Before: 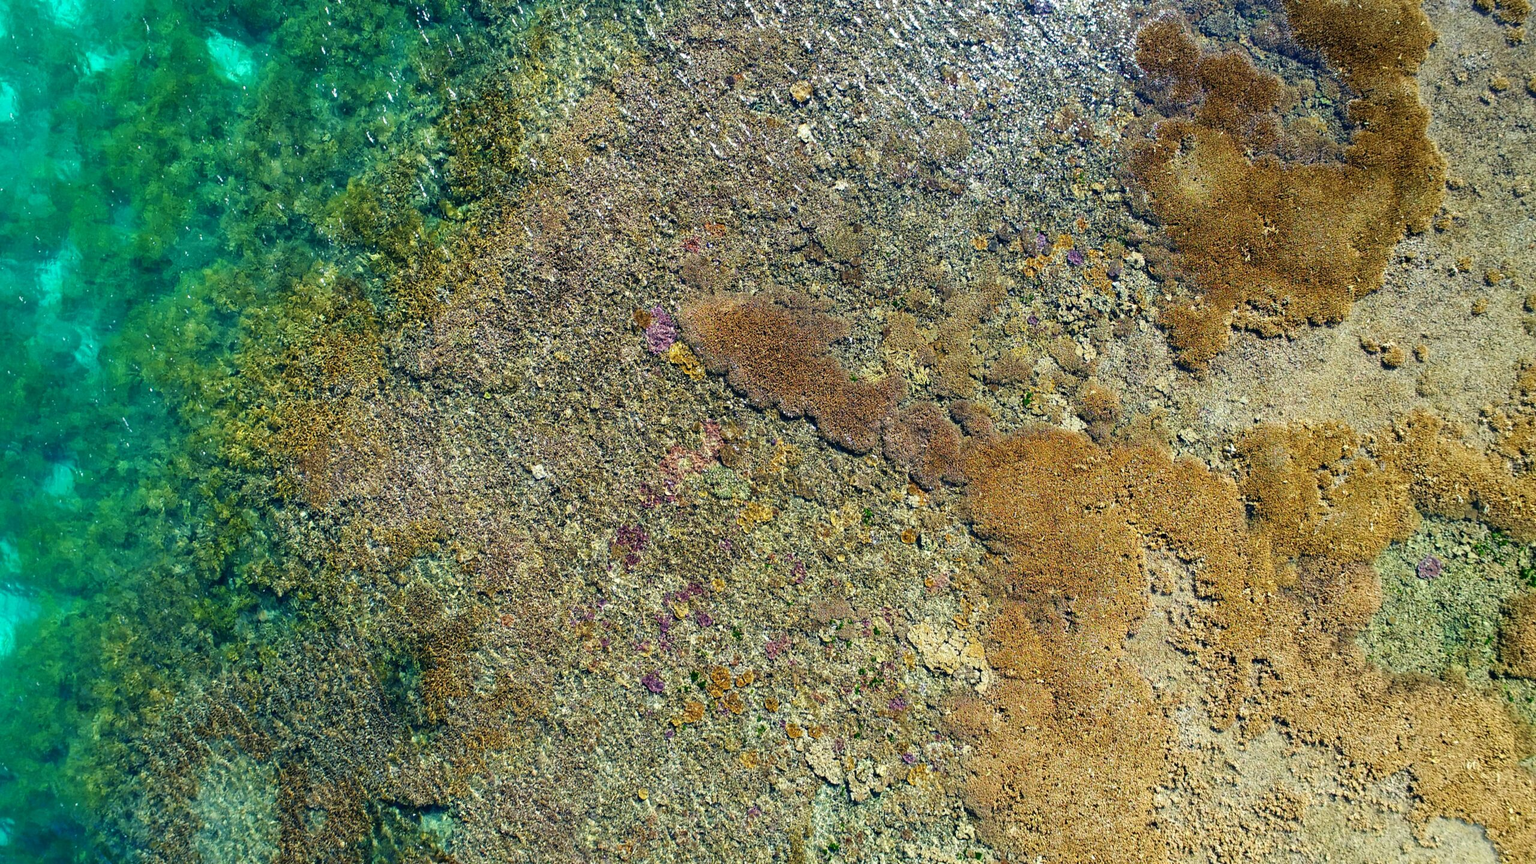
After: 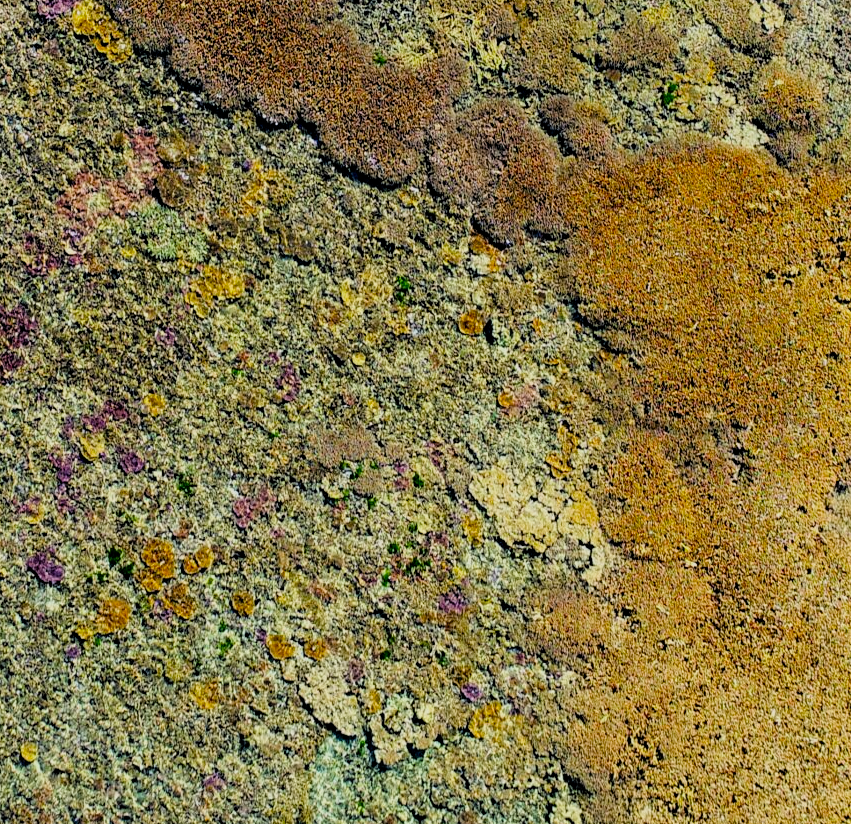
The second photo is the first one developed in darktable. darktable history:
crop: left 40.756%, top 39.658%, right 25.965%, bottom 3.103%
exposure: black level correction 0.002, exposure -0.098 EV, compensate highlight preservation false
filmic rgb: black relative exposure -7.71 EV, white relative exposure 4.39 EV, target black luminance 0%, hardness 3.75, latitude 50.59%, contrast 1.069, highlights saturation mix 9.43%, shadows ↔ highlights balance -0.214%, add noise in highlights 0.099, color science v4 (2020), type of noise poissonian
